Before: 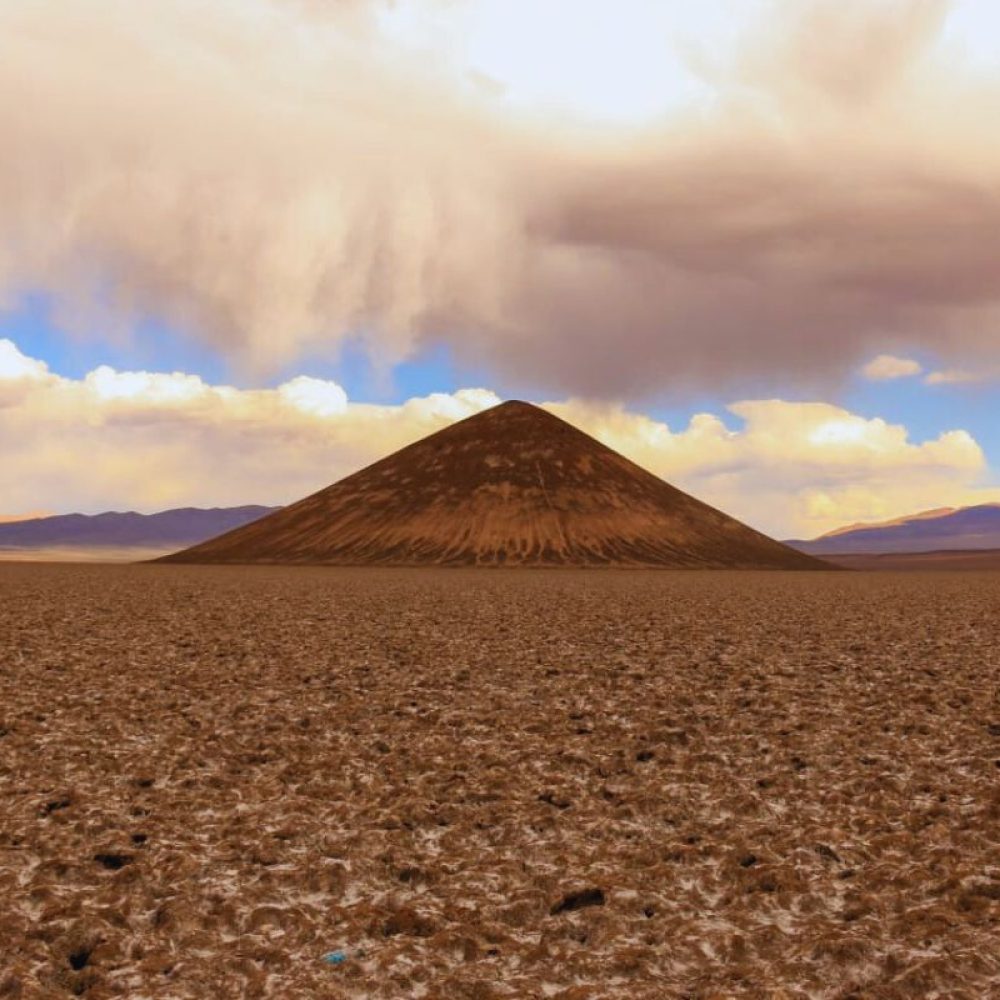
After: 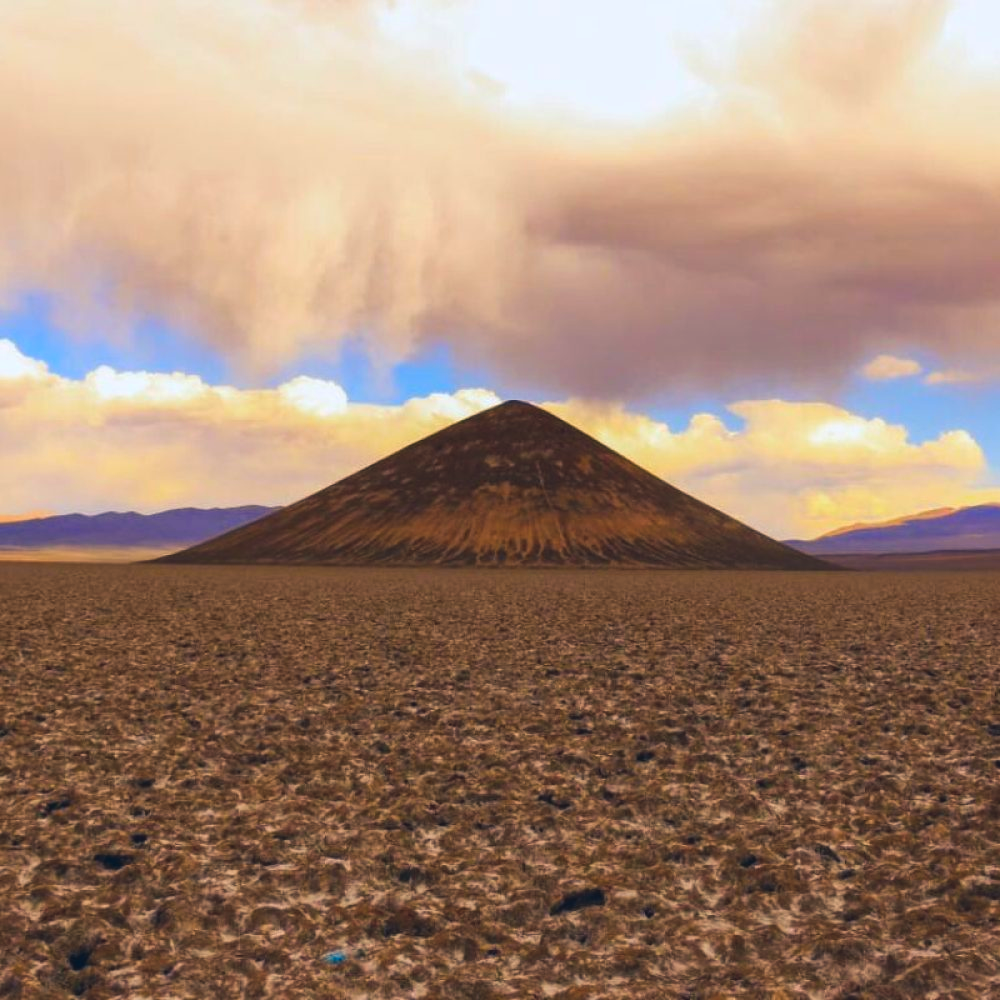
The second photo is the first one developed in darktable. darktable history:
color balance rgb: shadows lift › luminance -41.11%, shadows lift › chroma 14.162%, shadows lift › hue 257.08°, power › chroma 0.247%, power › hue 63°, perceptual saturation grading › global saturation 14.962%, global vibrance 20.642%
contrast brightness saturation: saturation 0.103
exposure: black level correction -0.008, exposure 0.068 EV, compensate highlight preservation false
